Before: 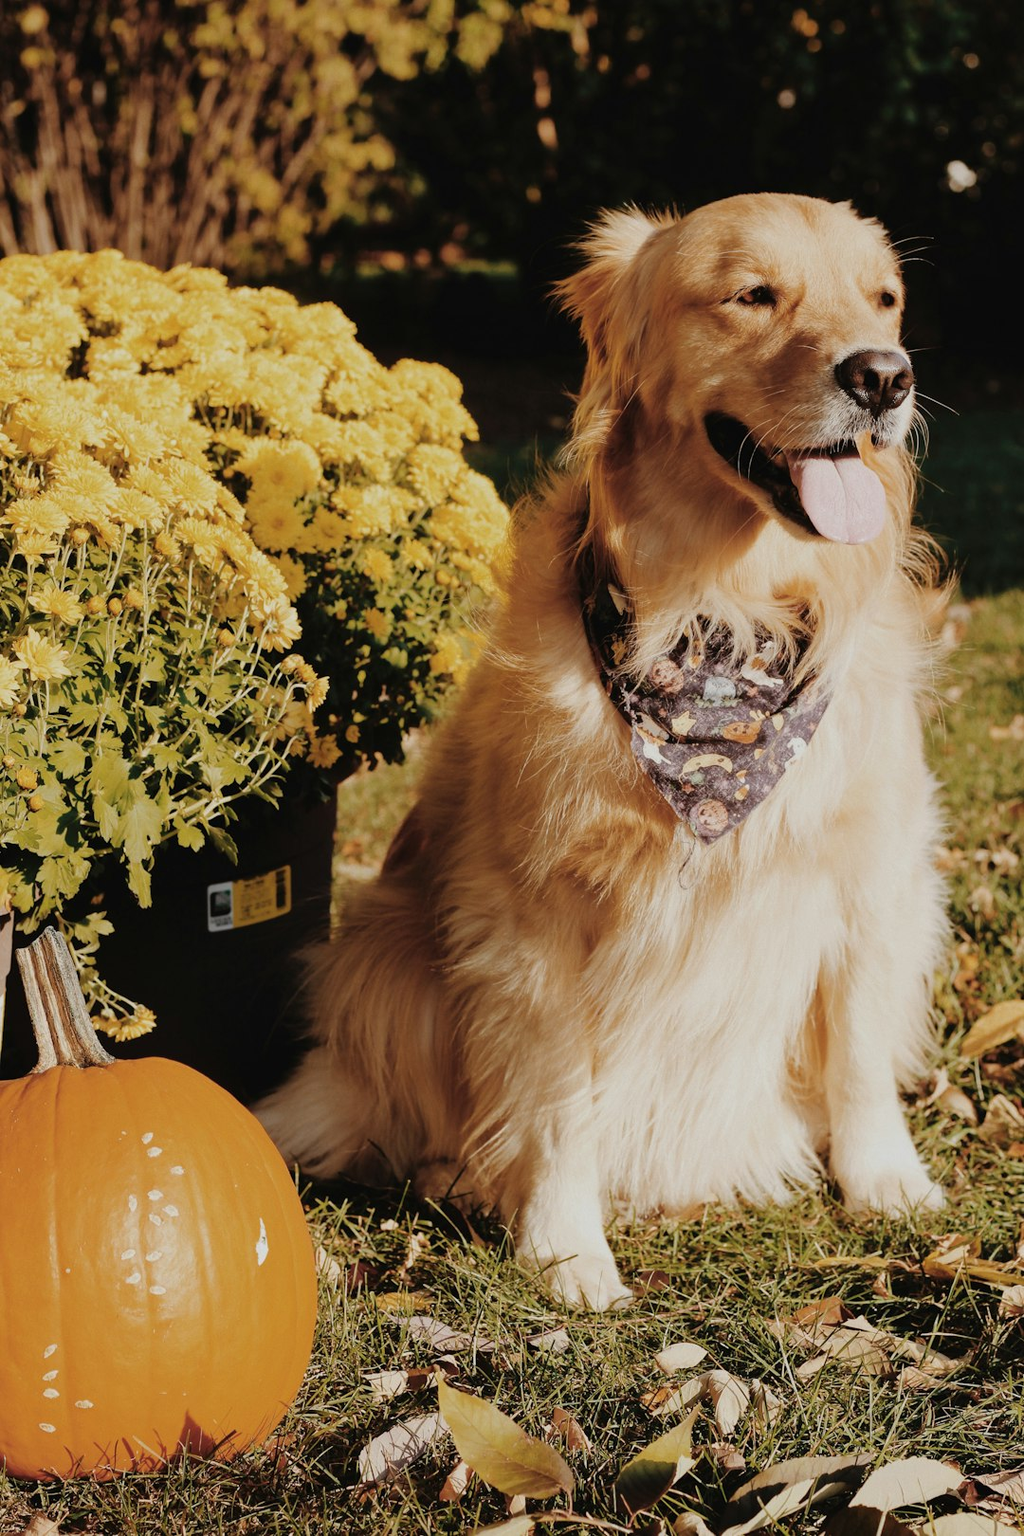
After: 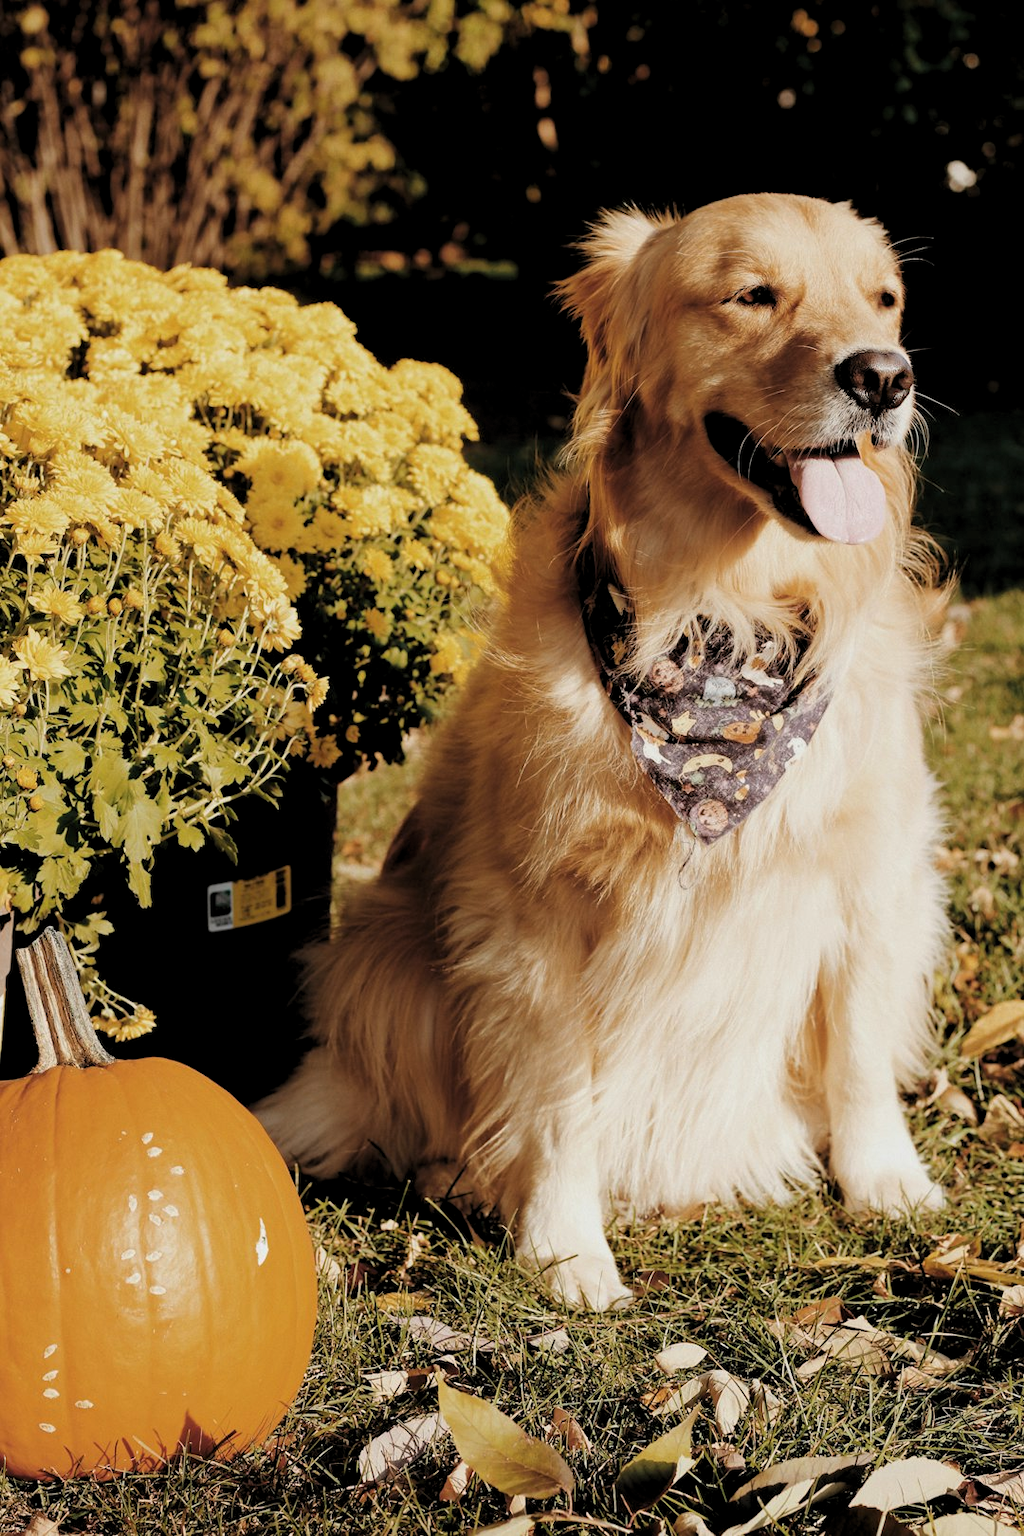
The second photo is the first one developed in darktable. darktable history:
levels: gray 59.34%, levels [0.062, 0.494, 0.925]
